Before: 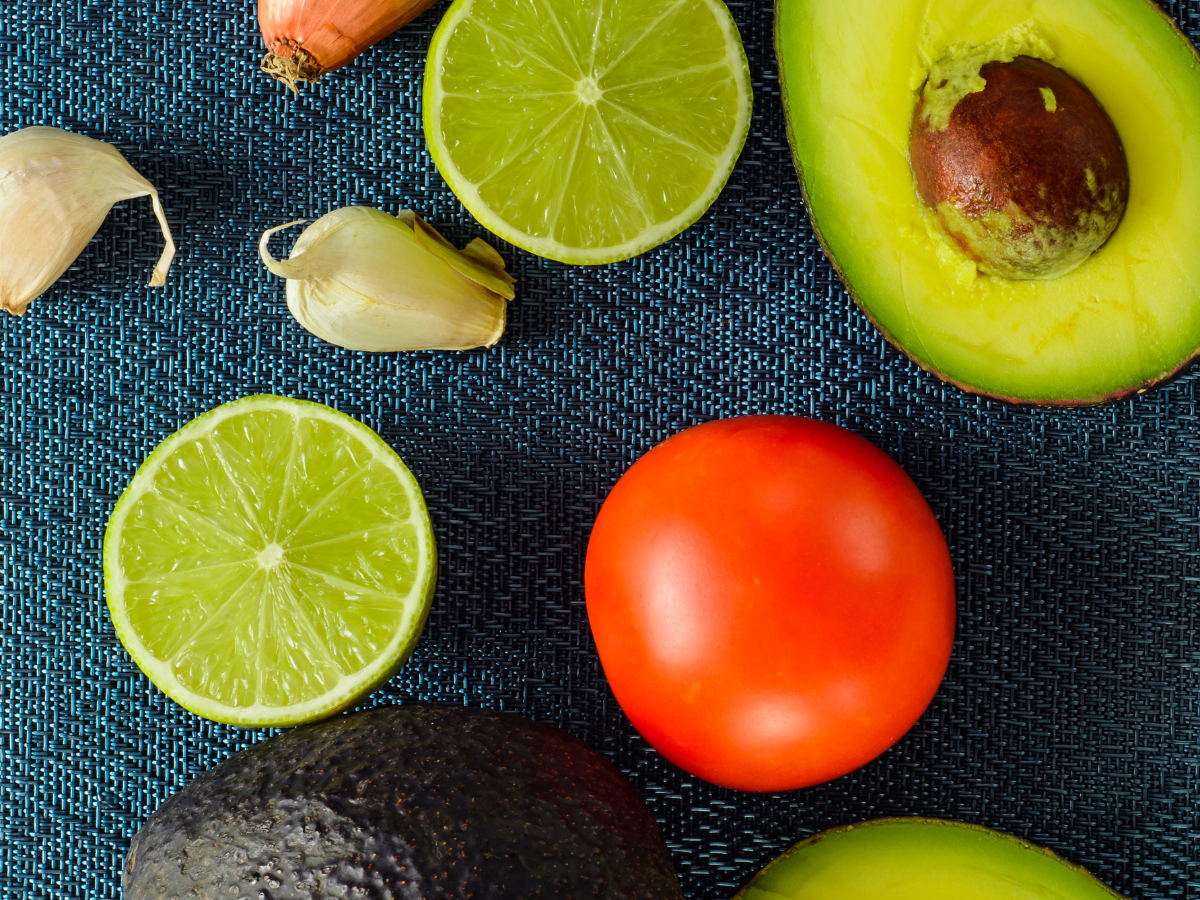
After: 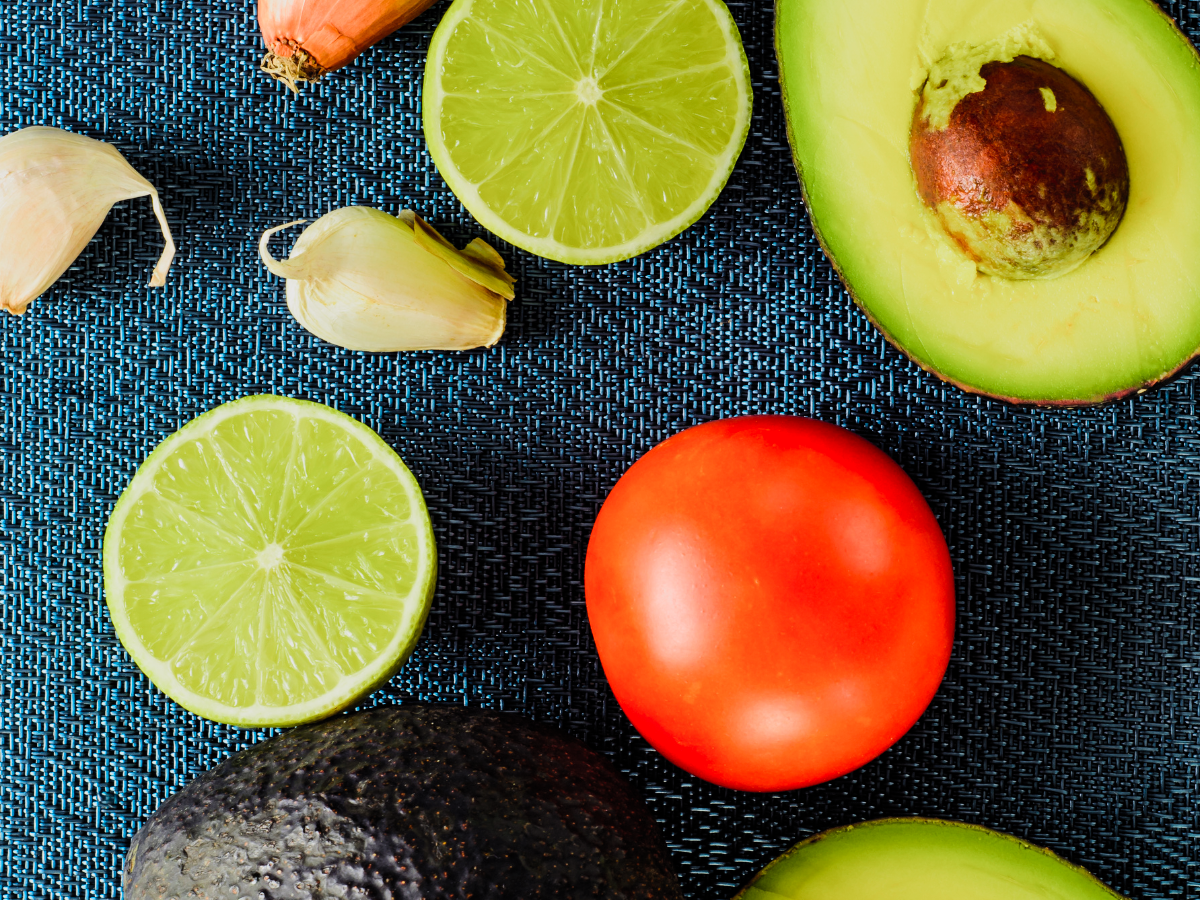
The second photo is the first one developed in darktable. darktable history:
white balance: red 1.009, blue 1.027
filmic rgb: middle gray luminance 18.42%, black relative exposure -11.25 EV, white relative exposure 3.75 EV, threshold 6 EV, target black luminance 0%, hardness 5.87, latitude 57.4%, contrast 0.963, shadows ↔ highlights balance 49.98%, add noise in highlights 0, preserve chrominance luminance Y, color science v3 (2019), use custom middle-gray values true, iterations of high-quality reconstruction 0, contrast in highlights soft, enable highlight reconstruction true
contrast brightness saturation: contrast 0.2, brightness 0.16, saturation 0.22
